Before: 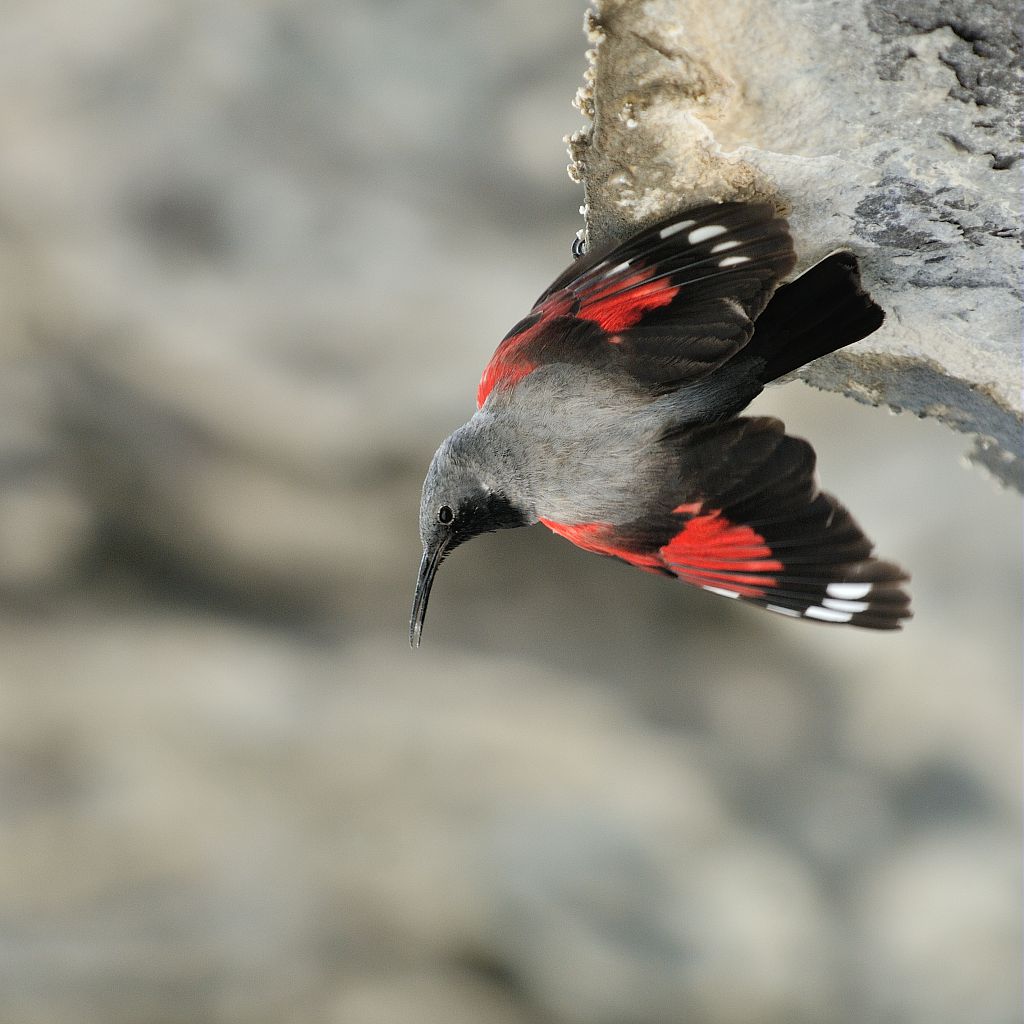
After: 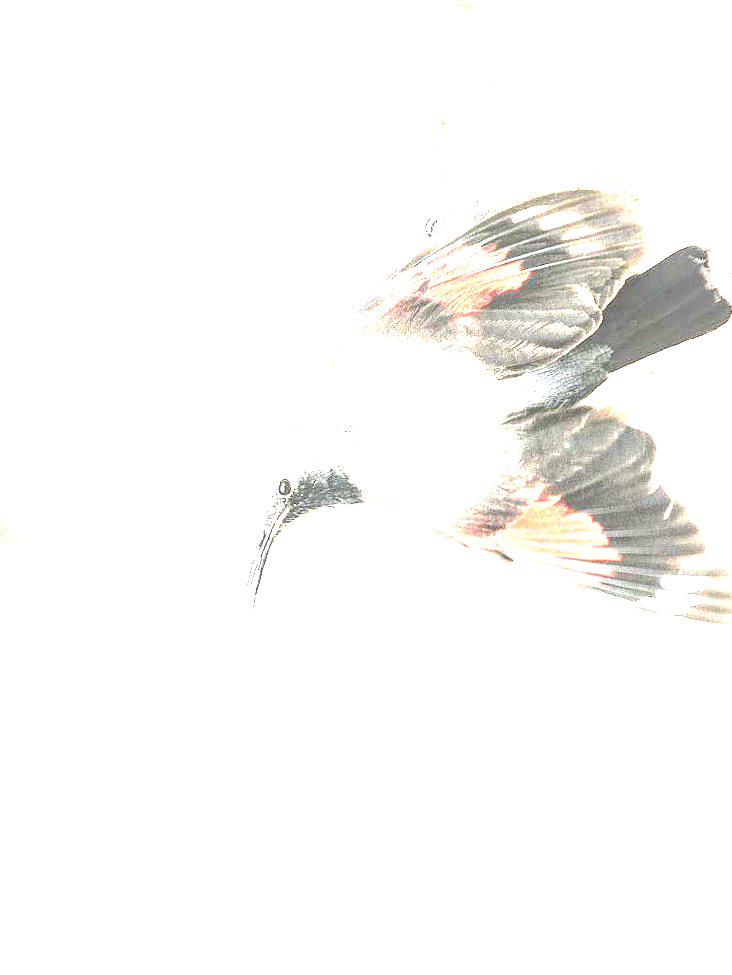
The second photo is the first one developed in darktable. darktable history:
crop and rotate: angle -2.89°, left 14.101%, top 0.019%, right 10.889%, bottom 0.047%
exposure: black level correction 0, exposure 4.068 EV, compensate highlight preservation false
local contrast: on, module defaults
